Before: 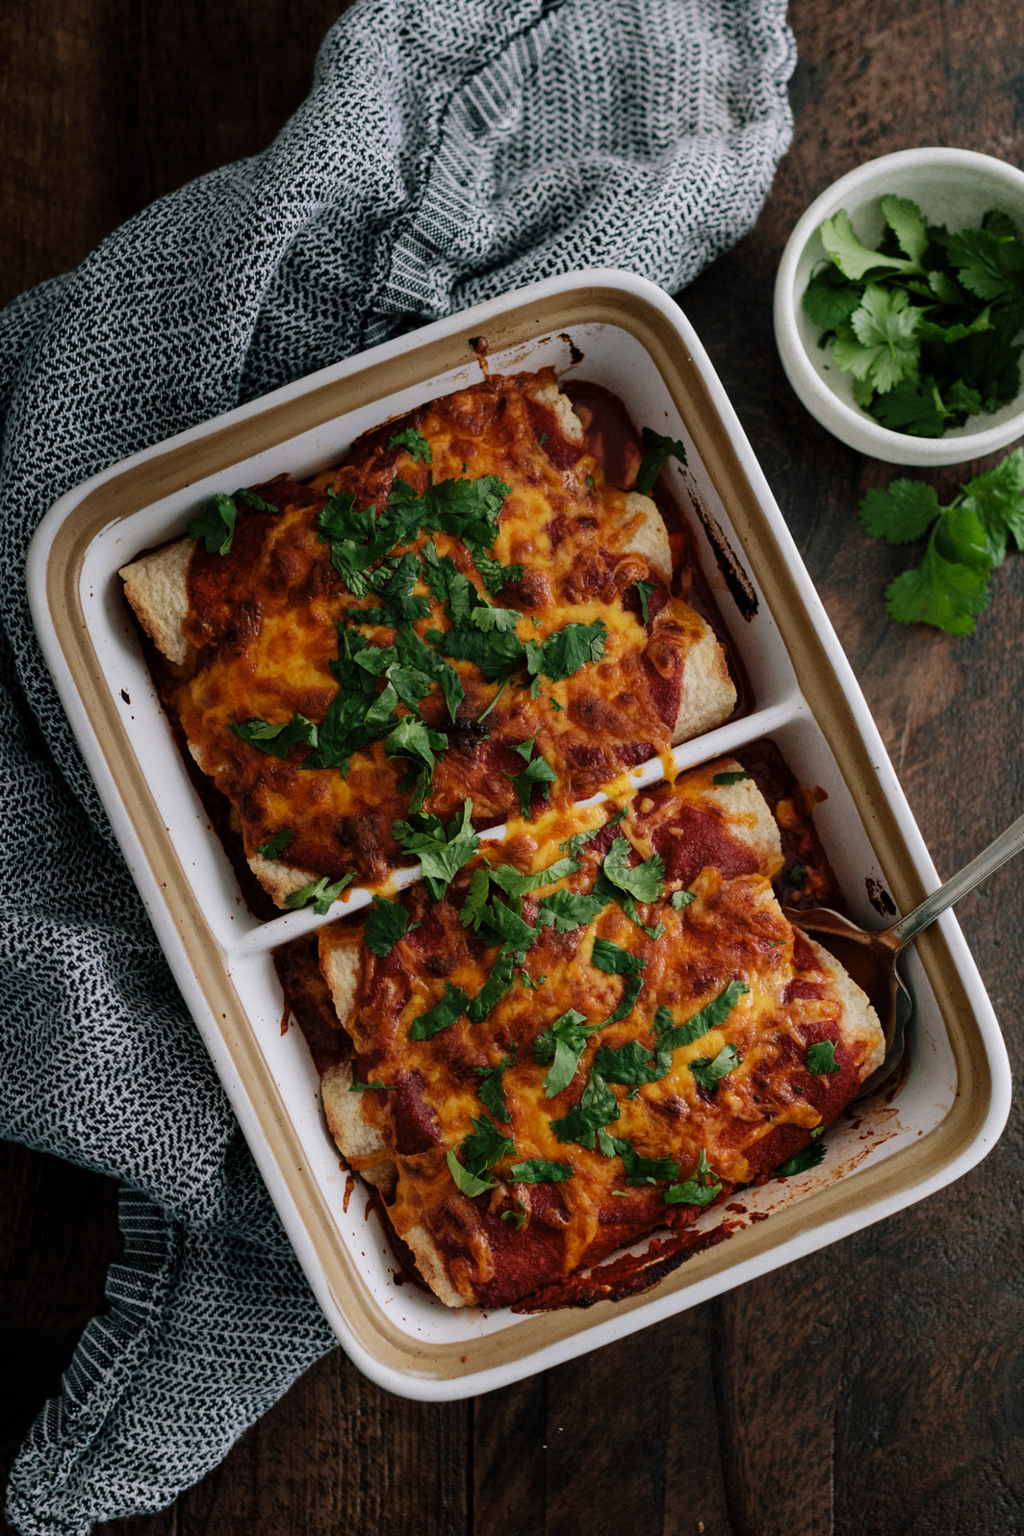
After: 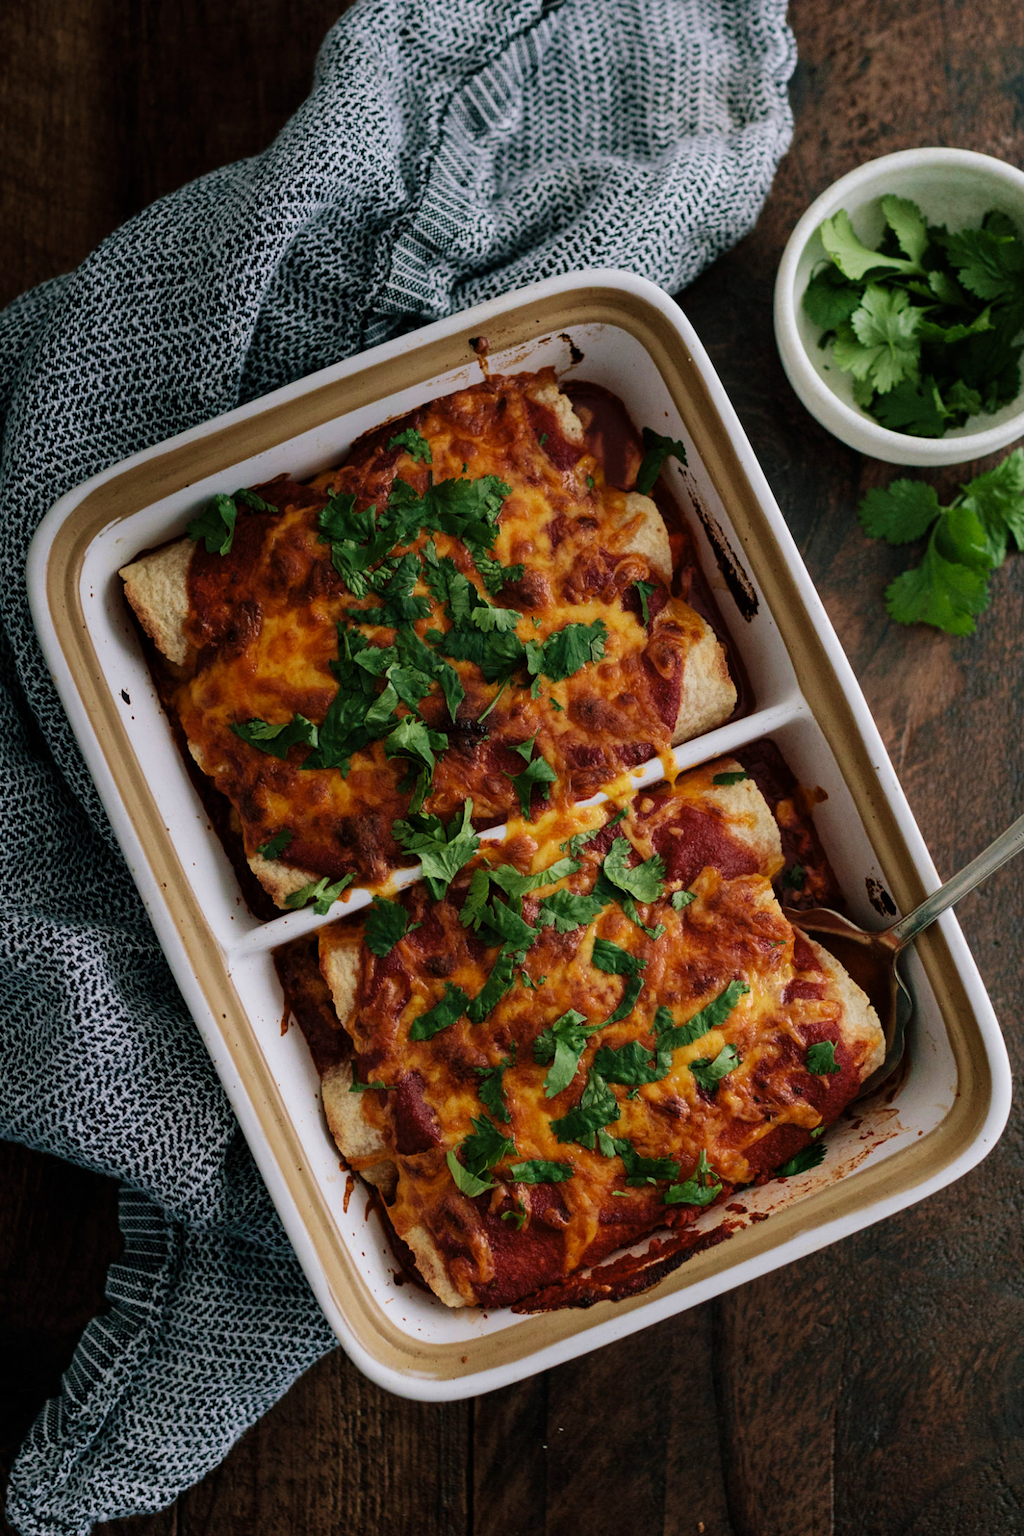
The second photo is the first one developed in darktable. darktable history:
velvia: strength 28.44%
